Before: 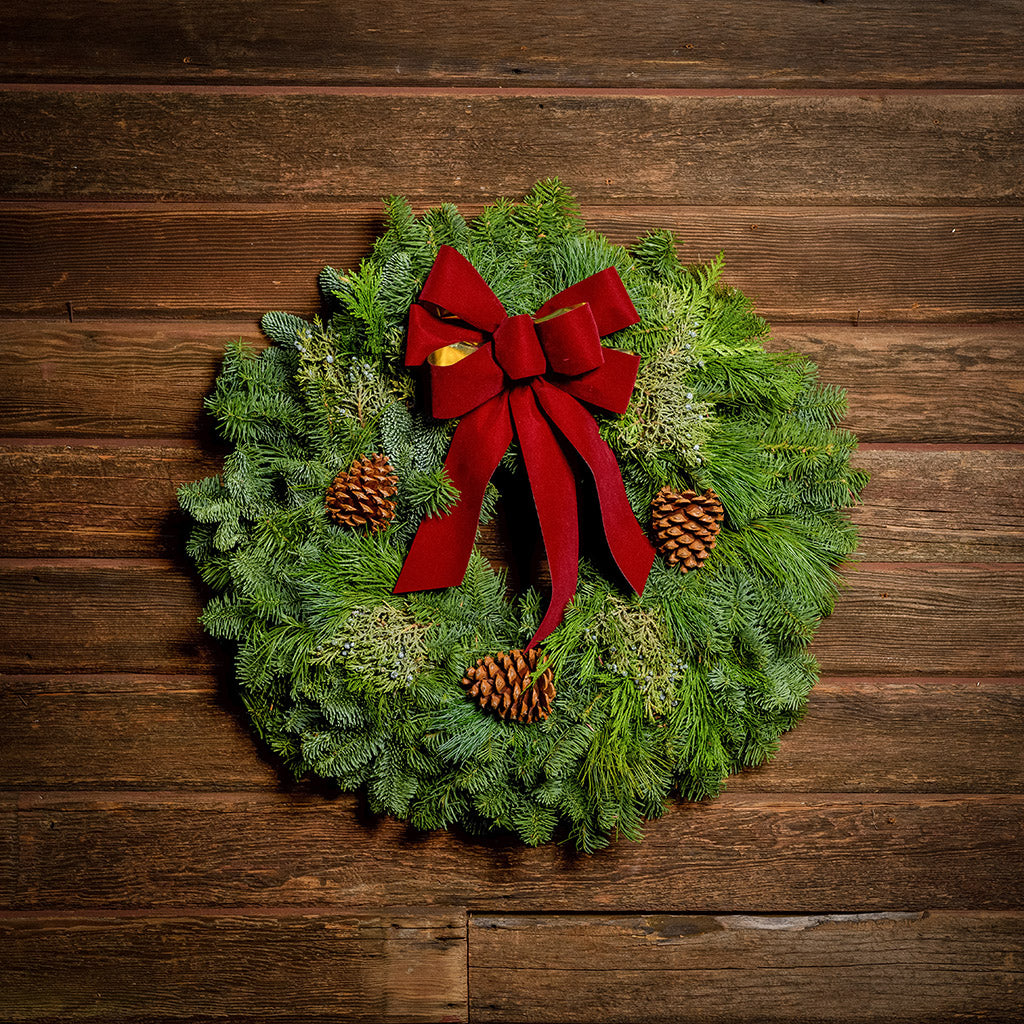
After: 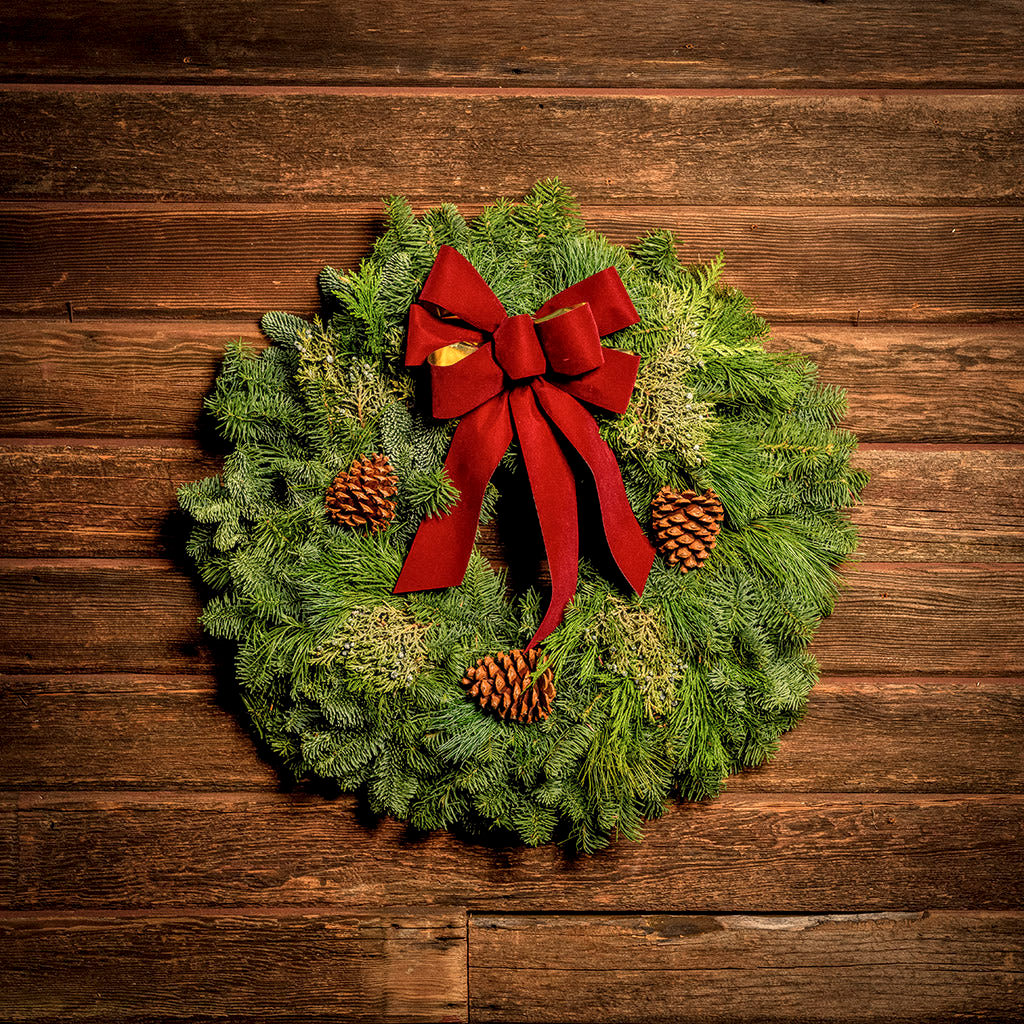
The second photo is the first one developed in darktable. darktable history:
white balance: red 1.138, green 0.996, blue 0.812
local contrast: detail 140%
